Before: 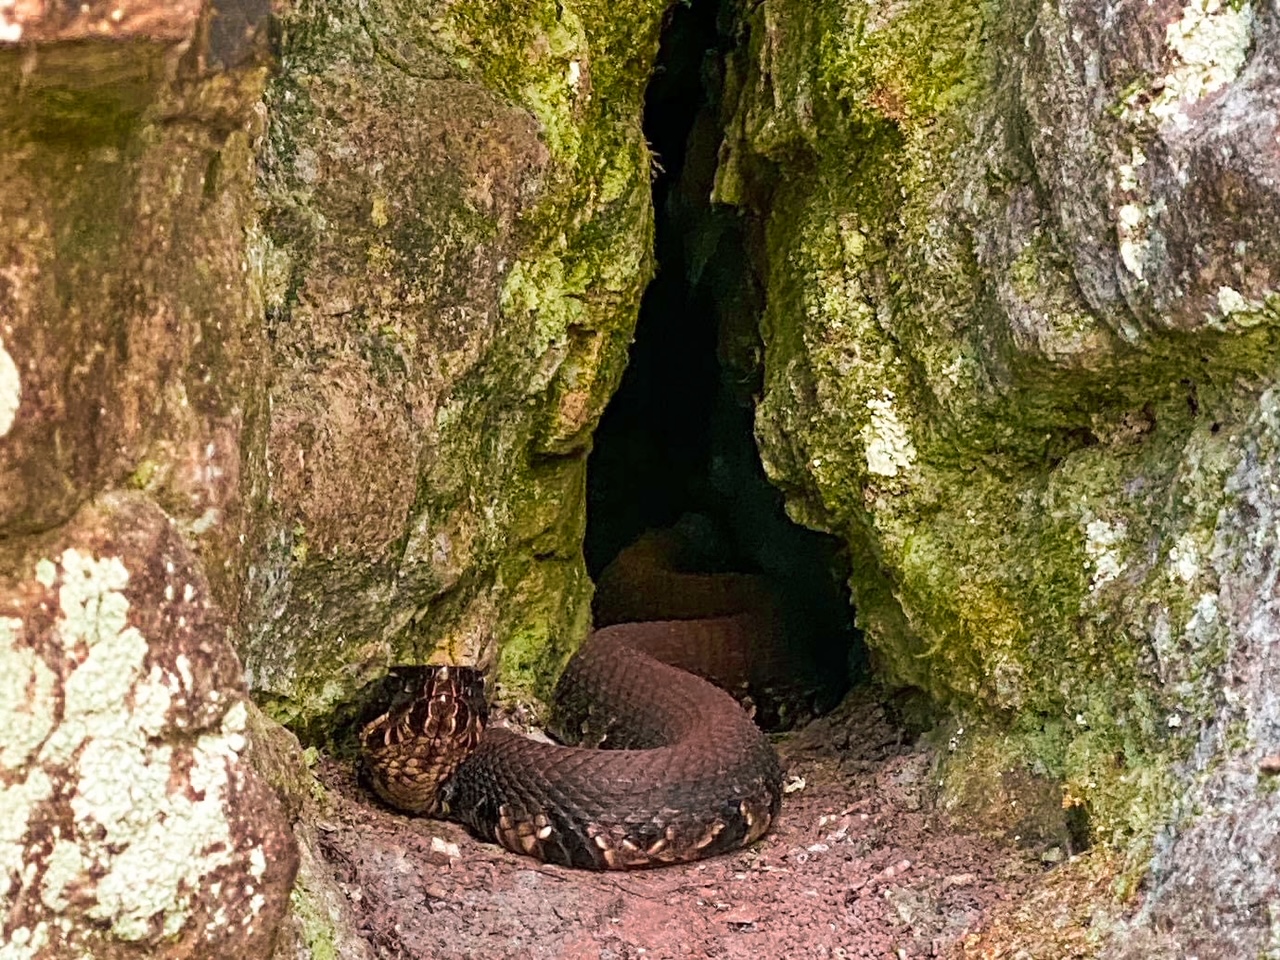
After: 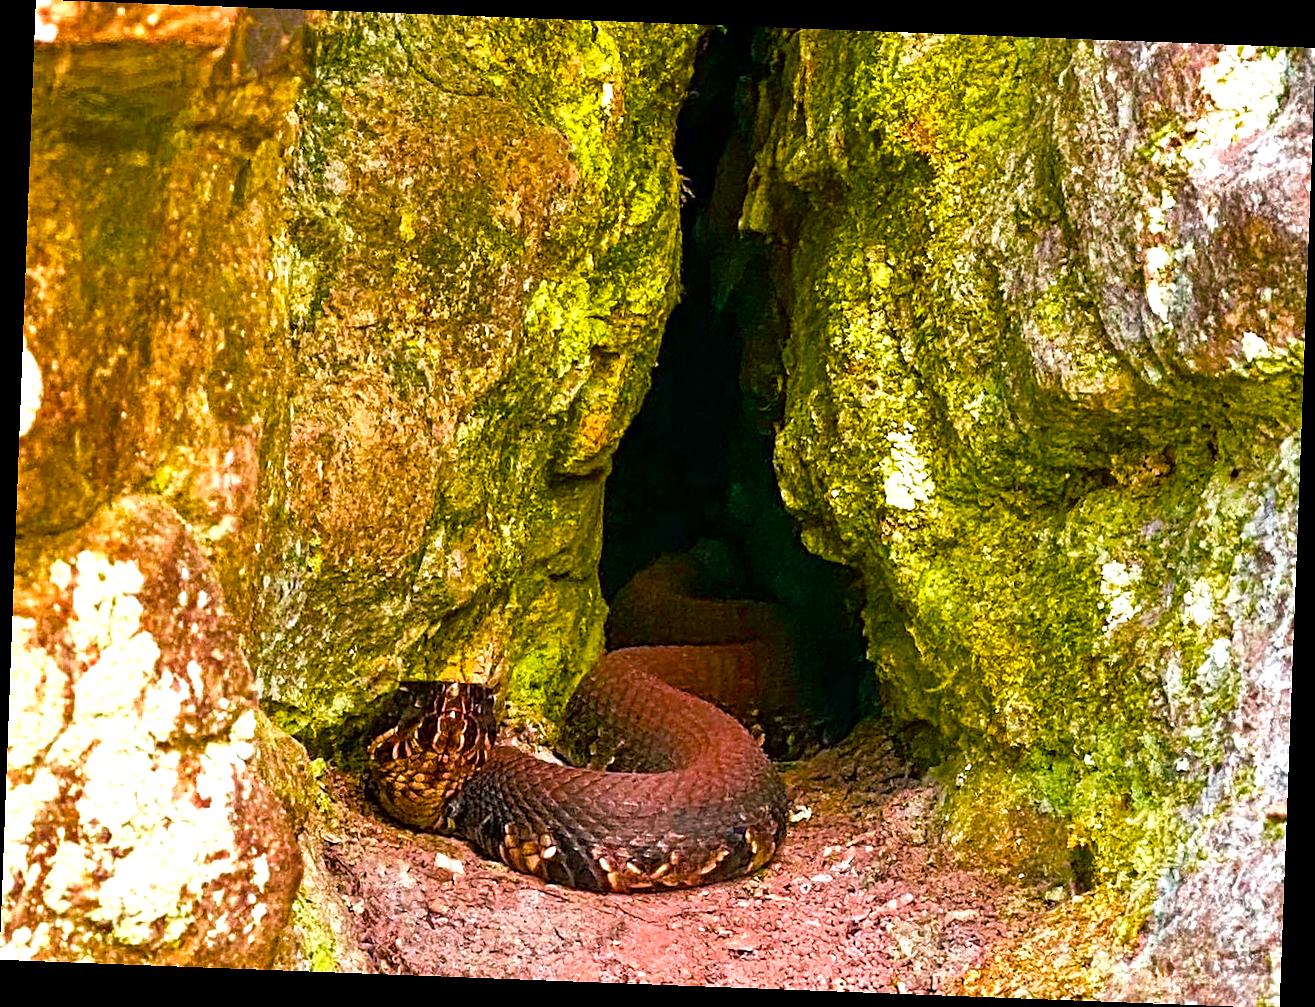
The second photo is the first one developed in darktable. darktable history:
sharpen: radius 1, threshold 1
color balance rgb: linear chroma grading › global chroma 25%, perceptual saturation grading › global saturation 45%, perceptual saturation grading › highlights -50%, perceptual saturation grading › shadows 30%, perceptual brilliance grading › global brilliance 18%, global vibrance 40%
rotate and perspective: rotation 2.17°, automatic cropping off
